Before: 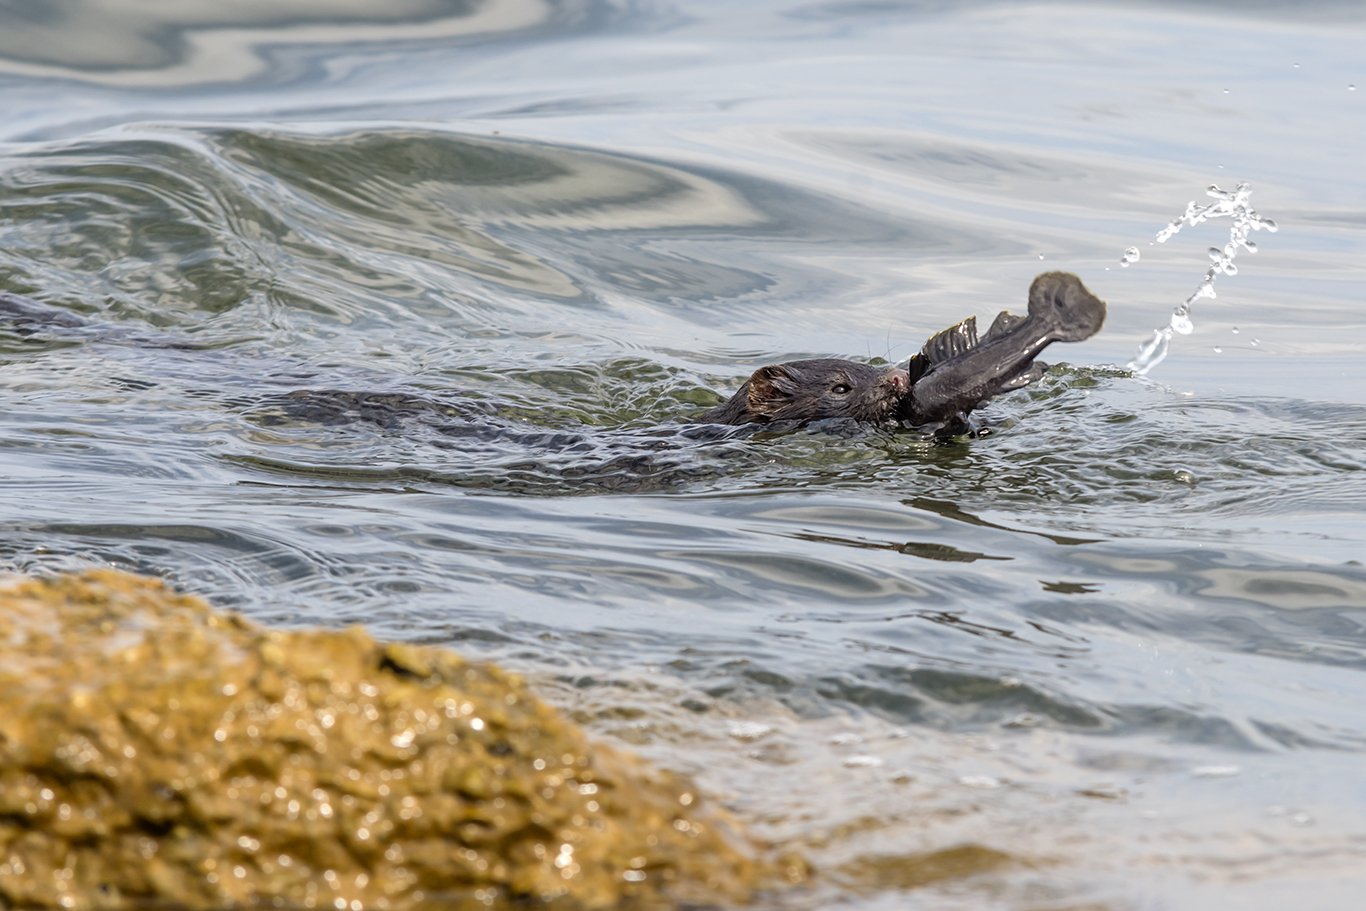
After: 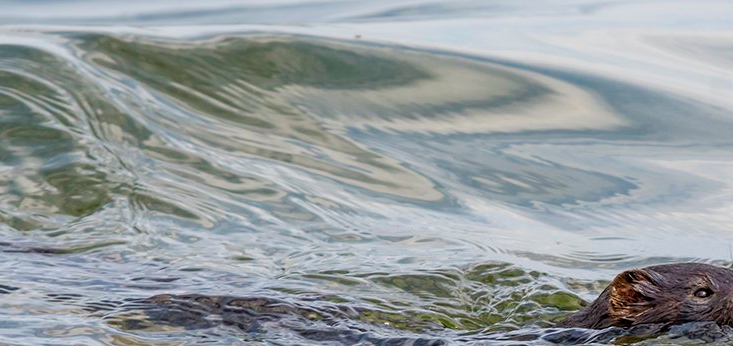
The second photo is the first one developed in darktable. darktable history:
color balance rgb: linear chroma grading › shadows -8.501%, linear chroma grading › global chroma 9.871%, perceptual saturation grading › global saturation 0.981%, perceptual saturation grading › highlights -17.006%, perceptual saturation grading › mid-tones 33.369%, perceptual saturation grading › shadows 50.521%
crop: left 10.151%, top 10.547%, right 36.174%, bottom 51.414%
